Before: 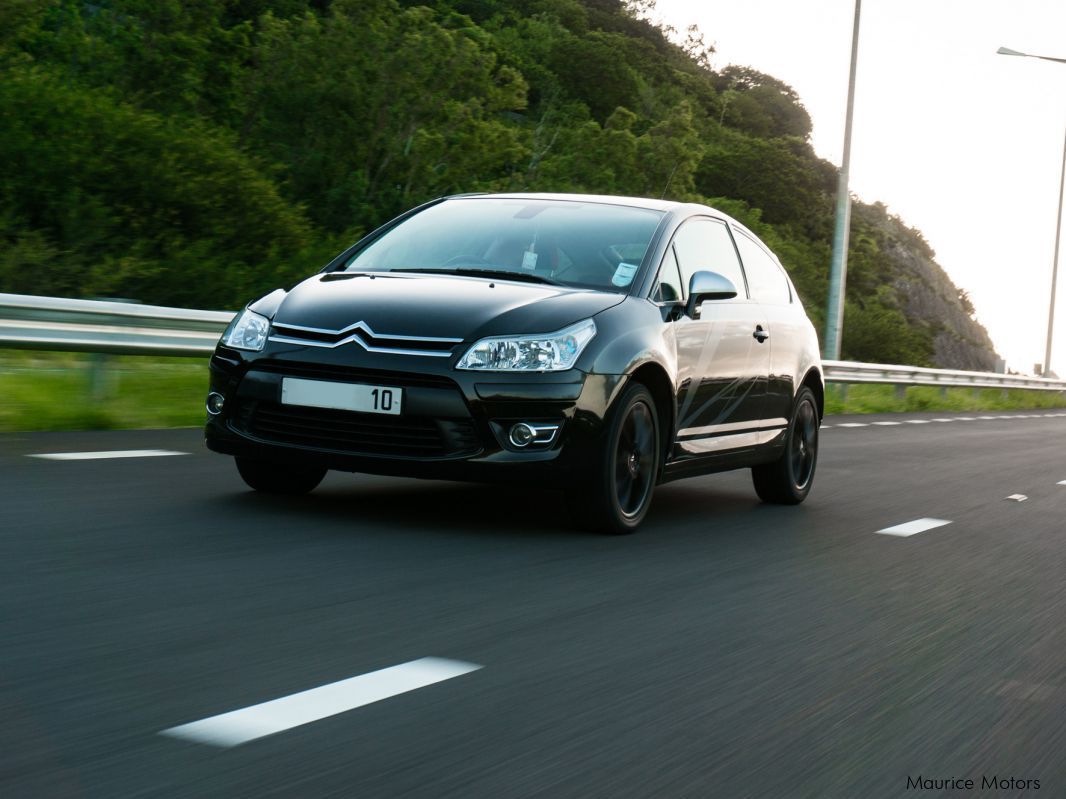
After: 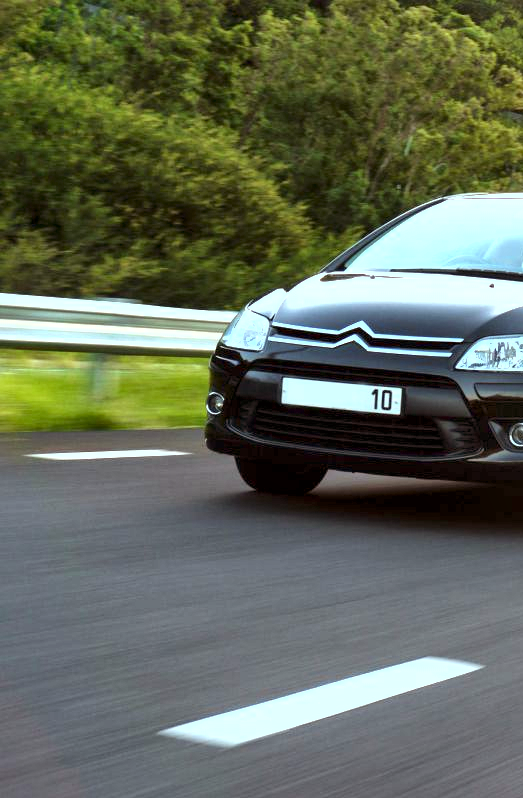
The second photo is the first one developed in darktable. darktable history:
crop and rotate: left 0%, top 0%, right 50.845%
color correction: highlights a* -0.182, highlights b* -0.124
local contrast: mode bilateral grid, contrast 20, coarseness 50, detail 150%, midtone range 0.2
shadows and highlights: low approximation 0.01, soften with gaussian
rgb levels: mode RGB, independent channels, levels [[0, 0.474, 1], [0, 0.5, 1], [0, 0.5, 1]]
exposure: black level correction 0, exposure 1.5 EV, compensate exposure bias true, compensate highlight preservation false
